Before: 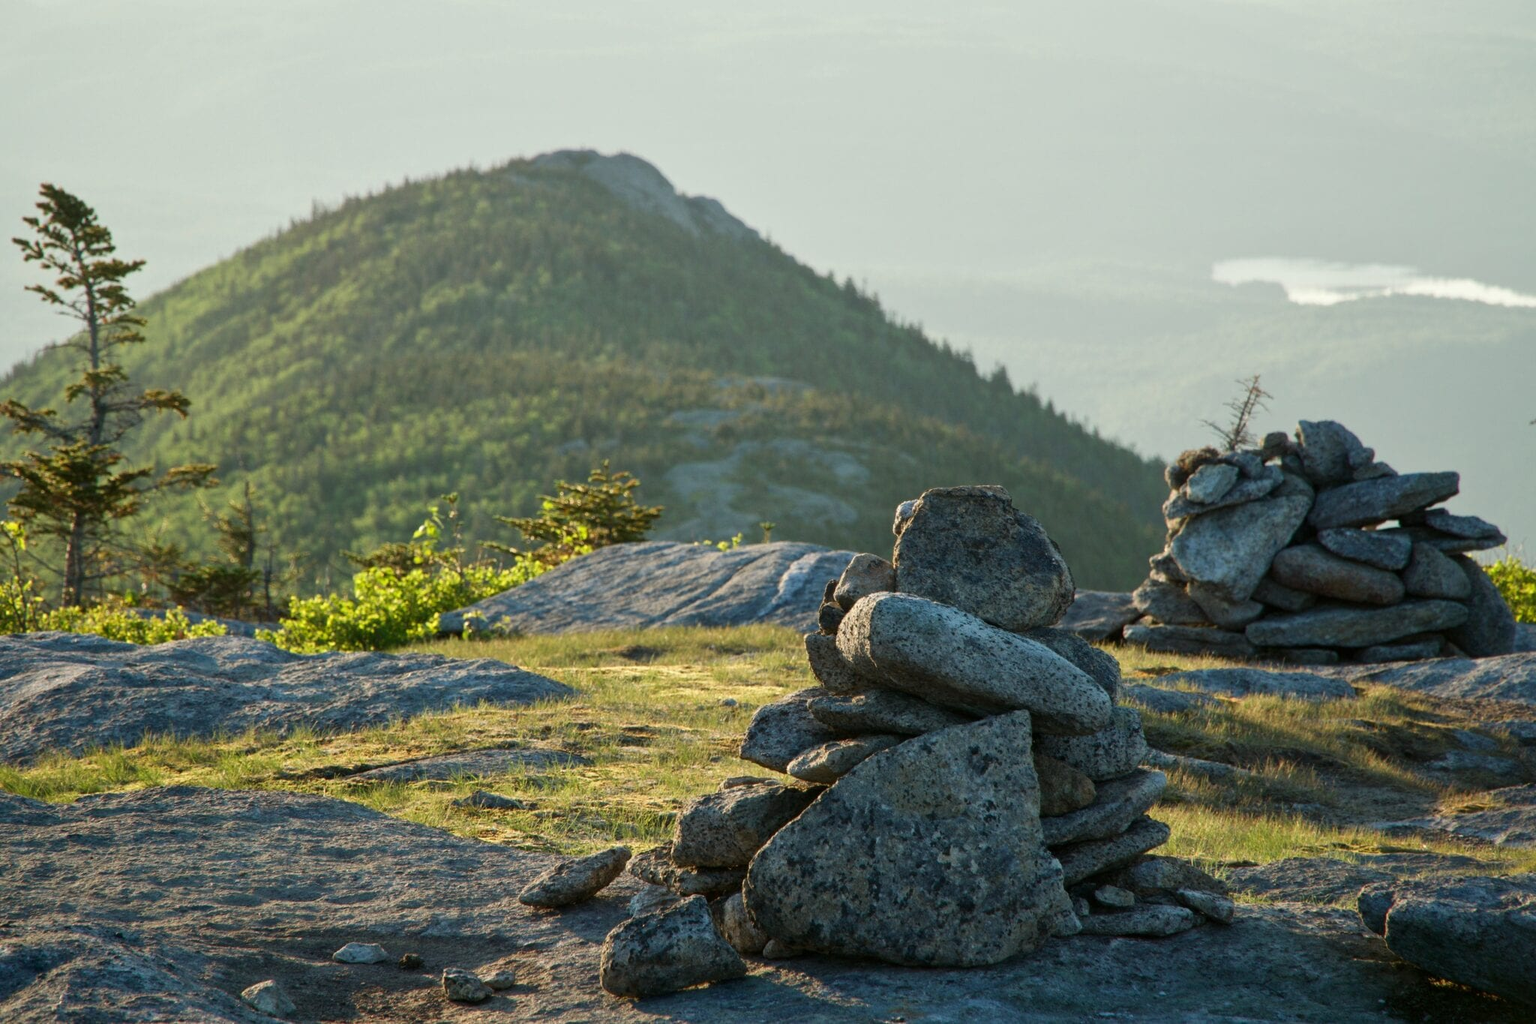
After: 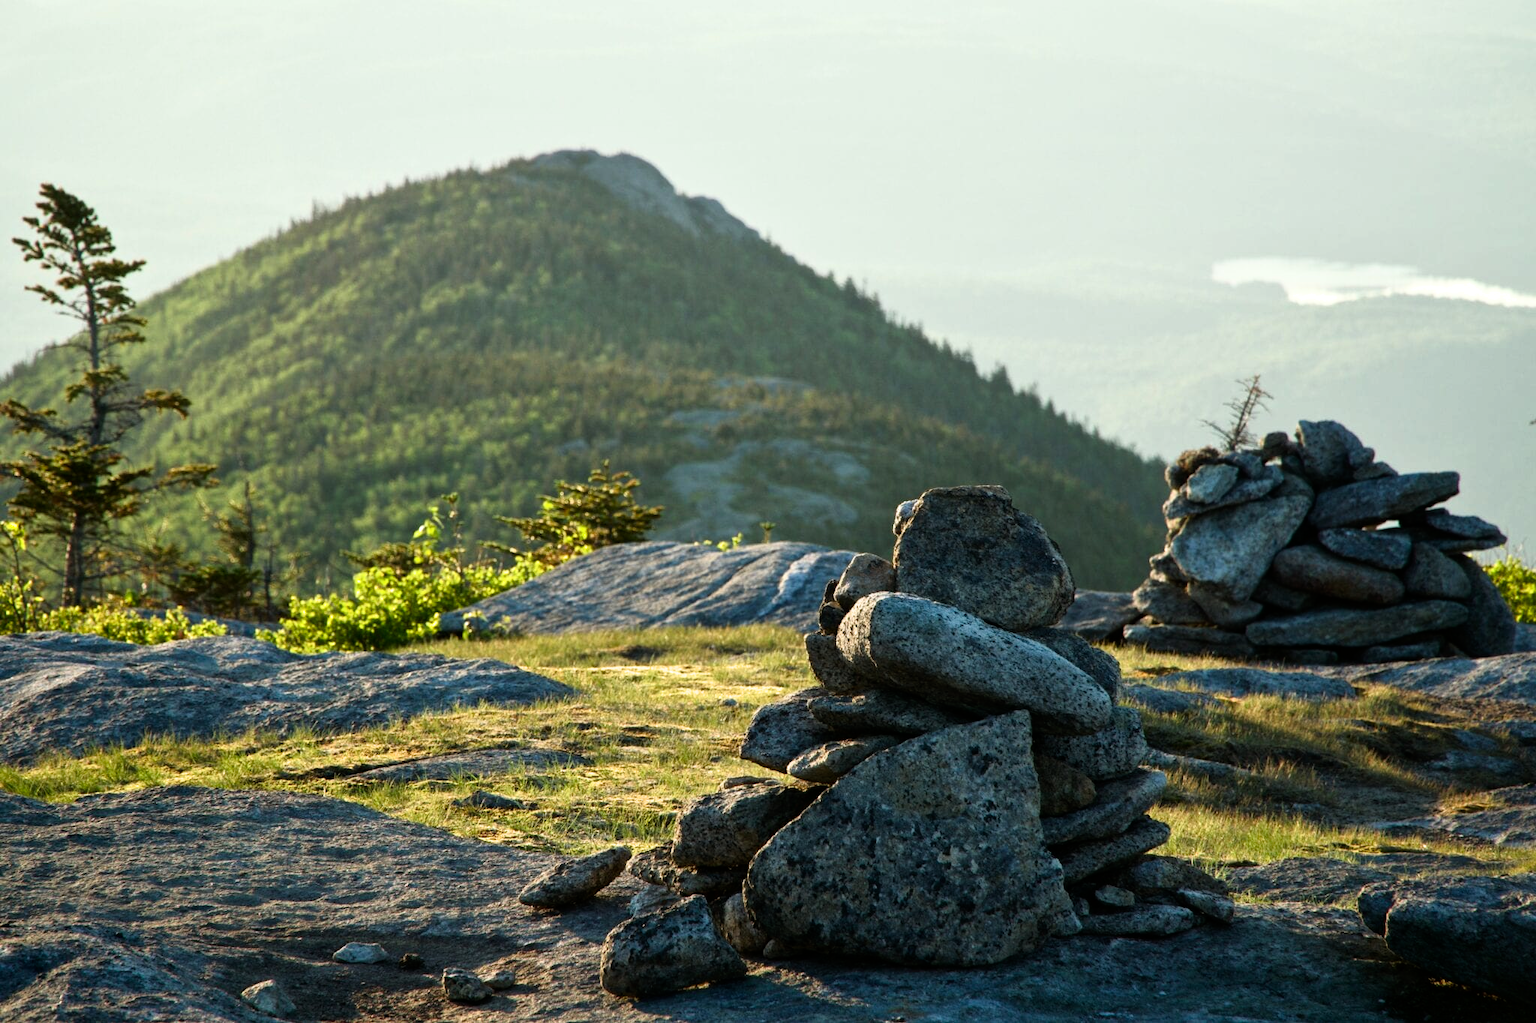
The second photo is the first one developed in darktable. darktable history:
filmic rgb: black relative exposure -9.08 EV, white relative exposure 2.3 EV, hardness 7.49
contrast brightness saturation: contrast 0.08, saturation 0.2
